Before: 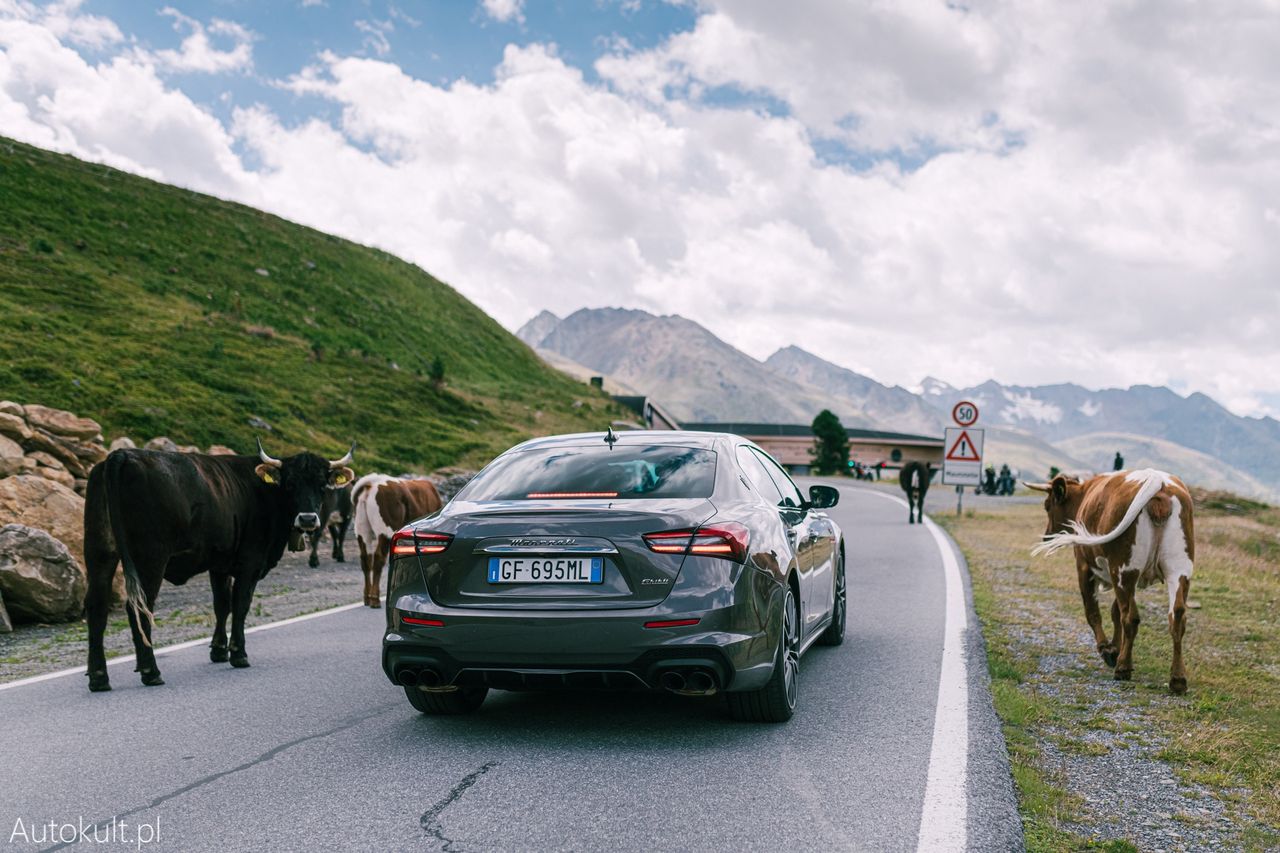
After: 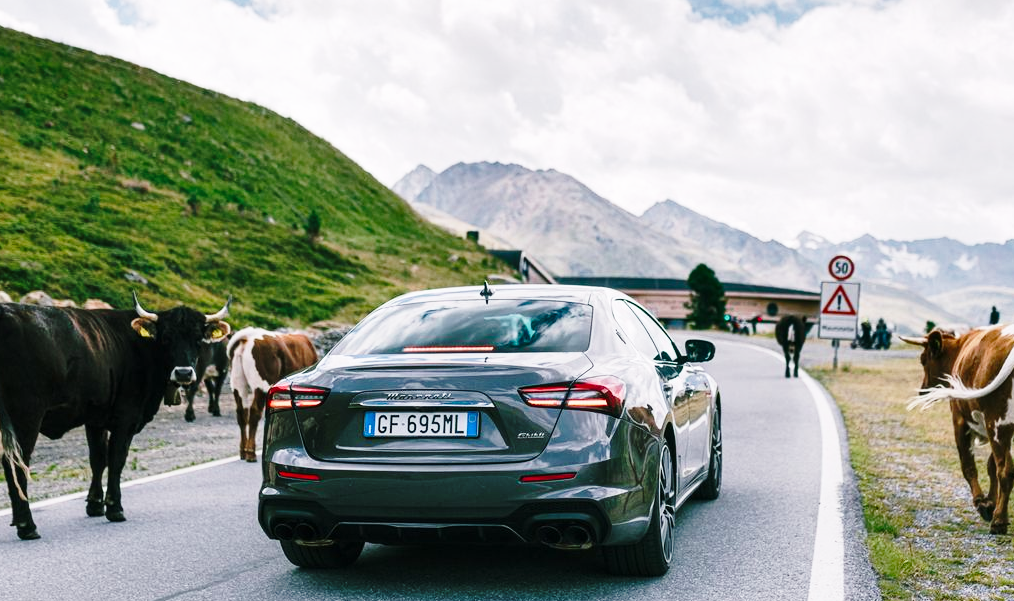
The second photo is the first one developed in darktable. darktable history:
base curve: curves: ch0 [(0, 0) (0.028, 0.03) (0.121, 0.232) (0.46, 0.748) (0.859, 0.968) (1, 1)], preserve colors none
crop: left 9.691%, top 17.176%, right 11.035%, bottom 12.305%
shadows and highlights: soften with gaussian
